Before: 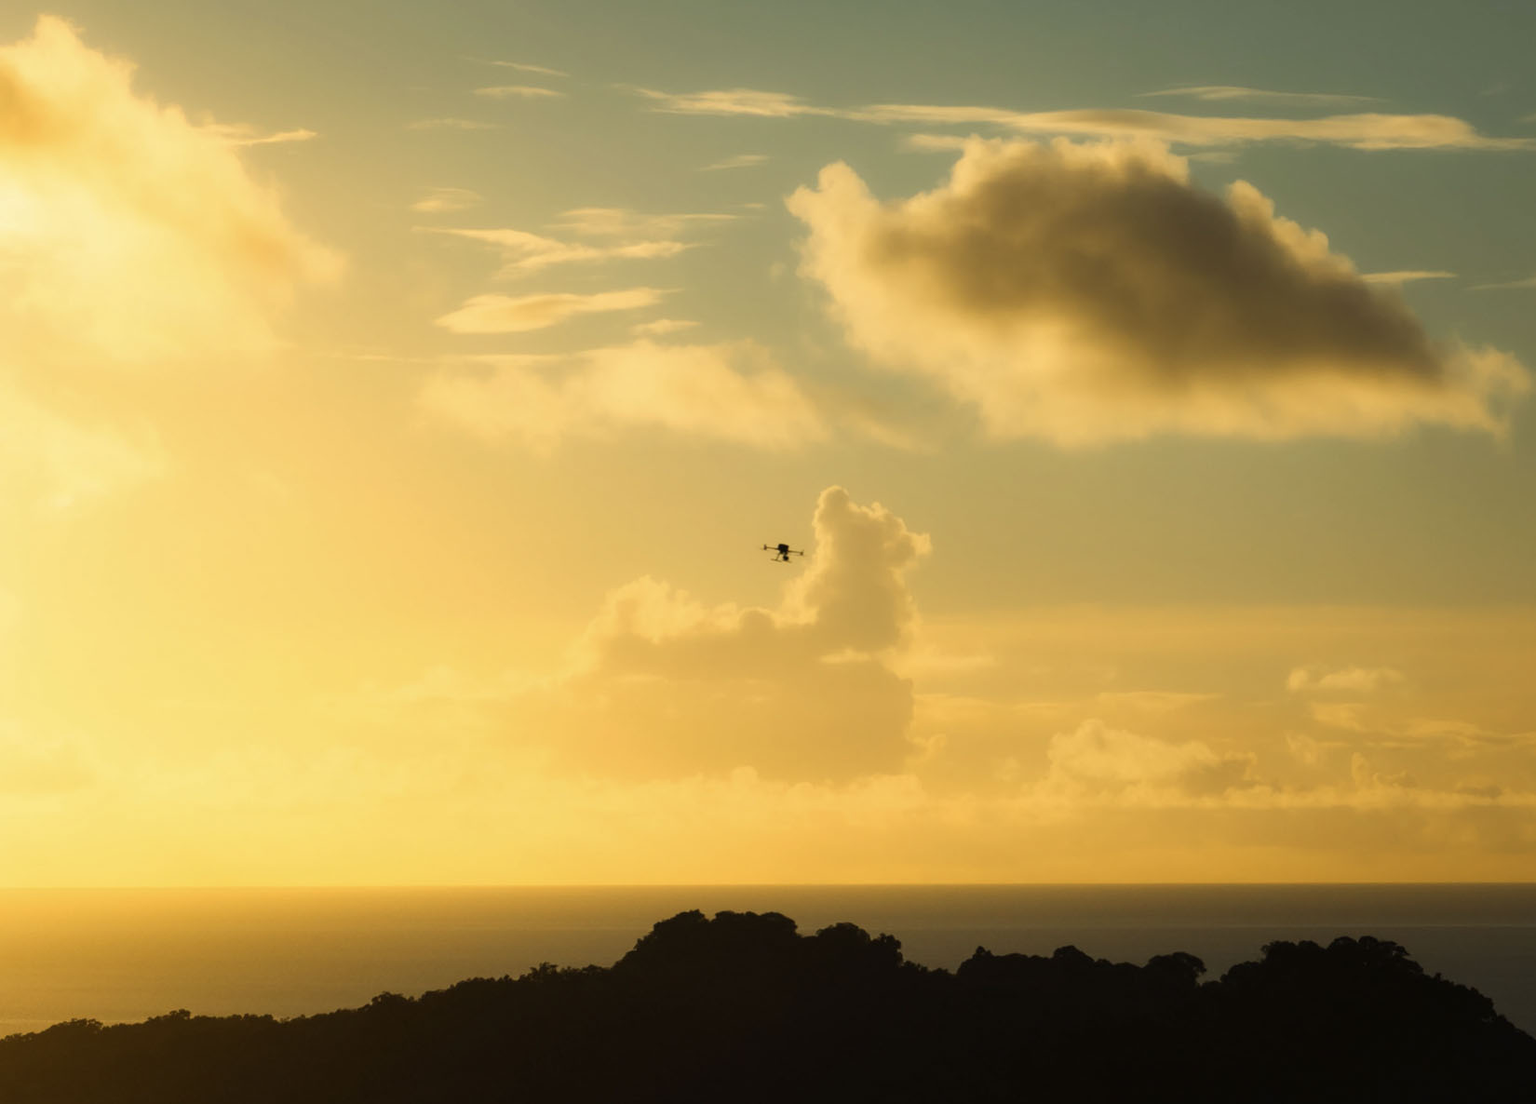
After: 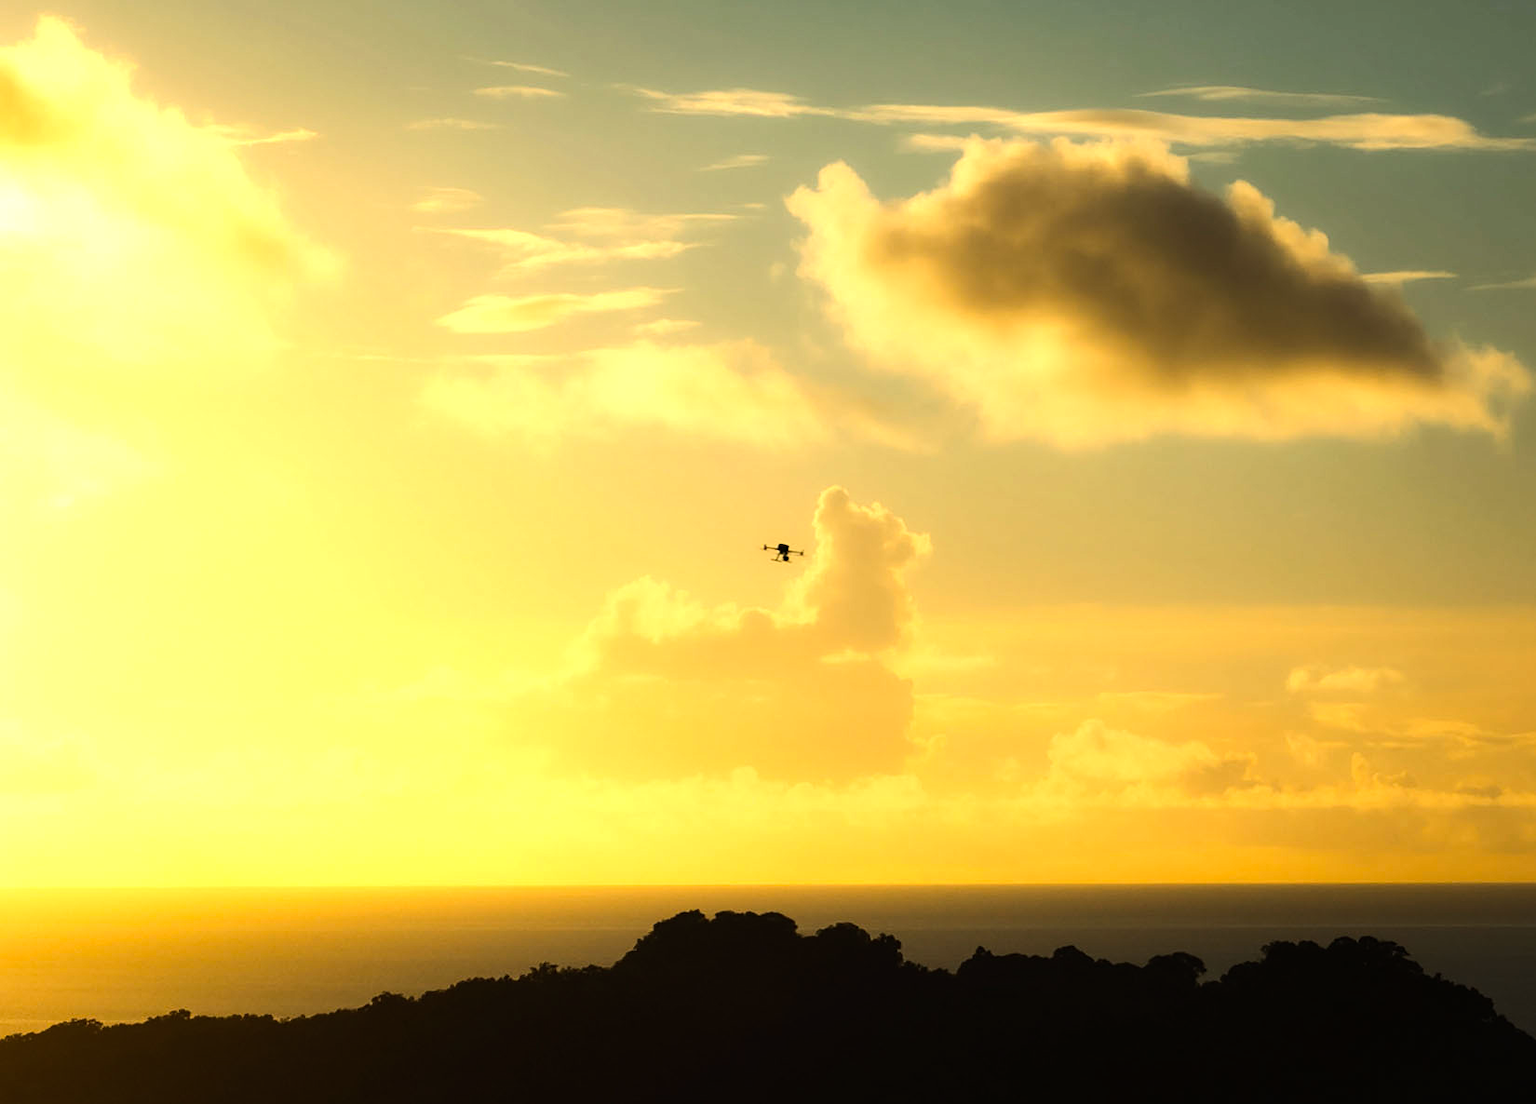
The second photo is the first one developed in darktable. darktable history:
sharpen: amount 0.2
tone equalizer: -8 EV -0.75 EV, -7 EV -0.7 EV, -6 EV -0.6 EV, -5 EV -0.4 EV, -3 EV 0.4 EV, -2 EV 0.6 EV, -1 EV 0.7 EV, +0 EV 0.75 EV, edges refinement/feathering 500, mask exposure compensation -1.57 EV, preserve details no
